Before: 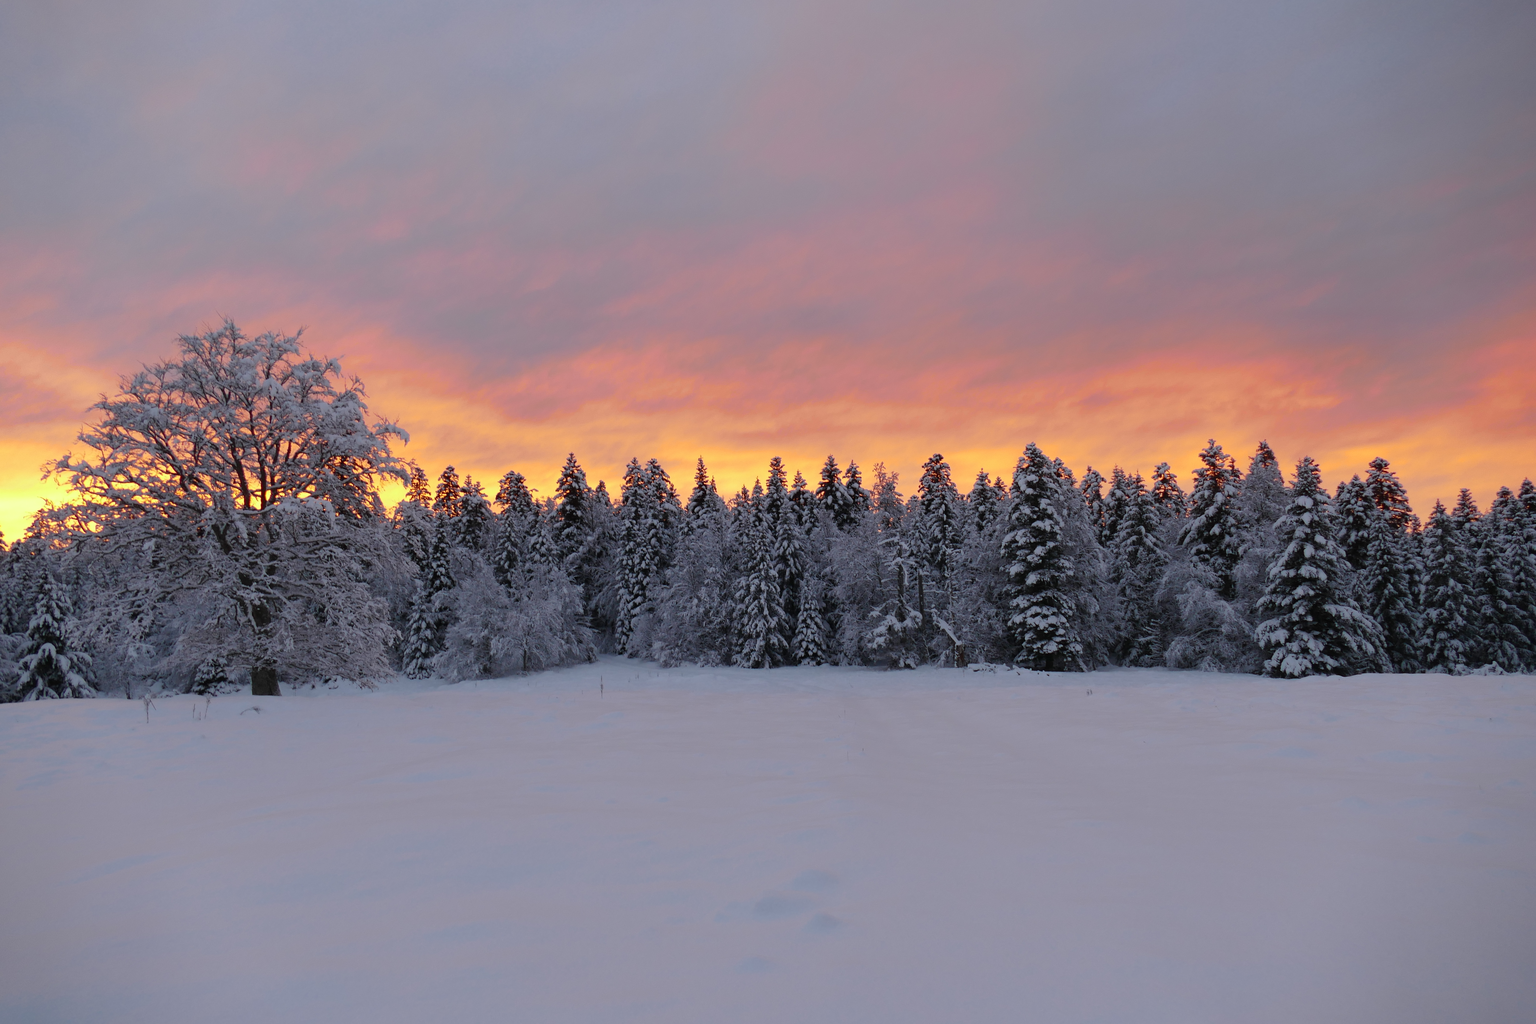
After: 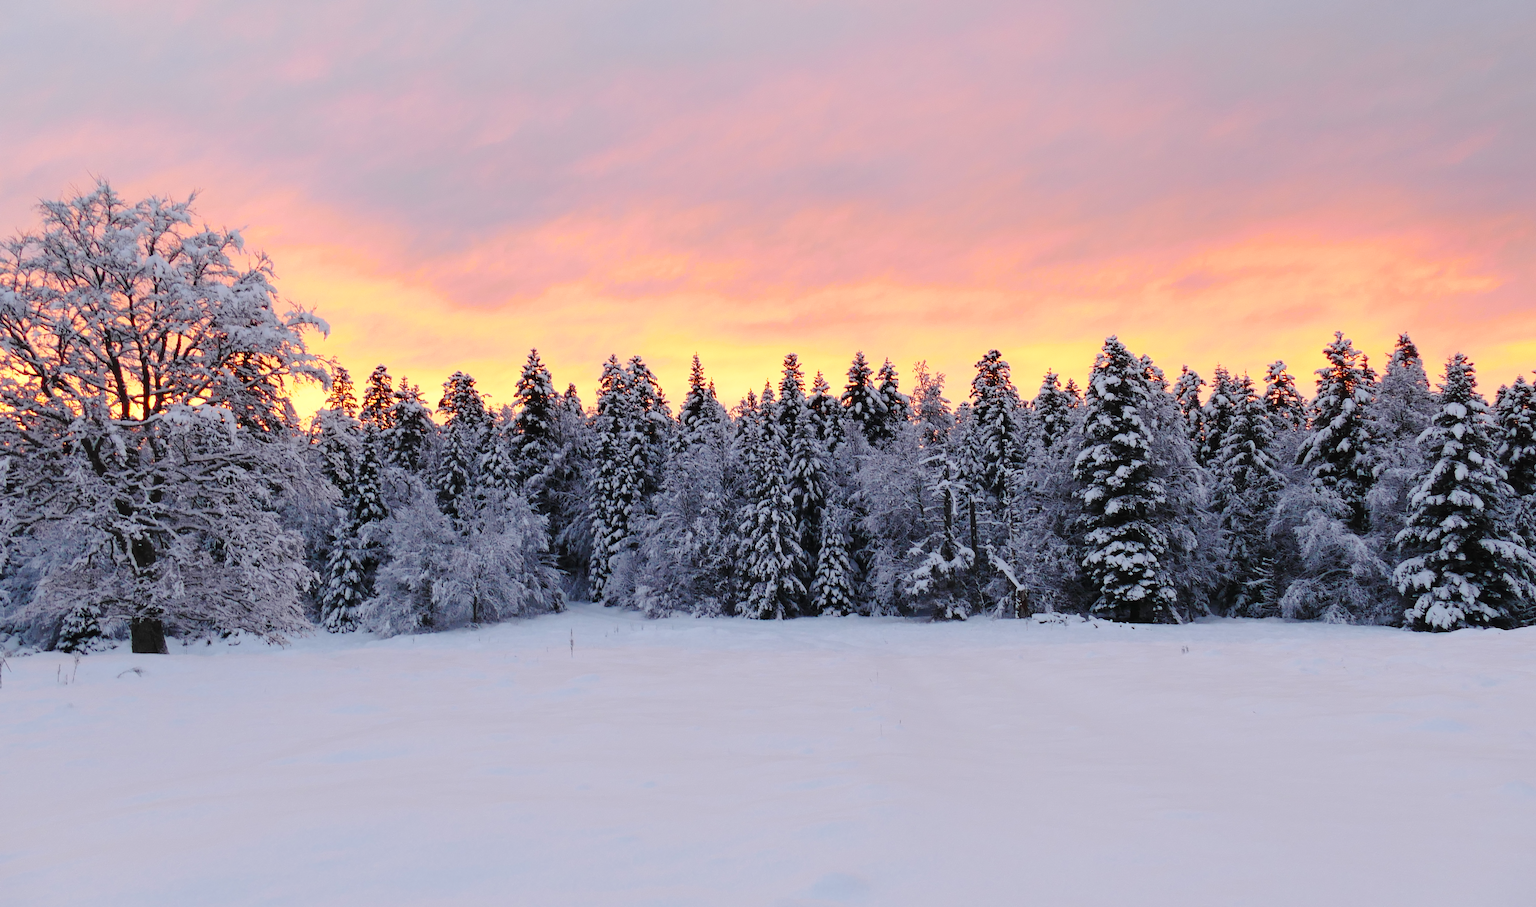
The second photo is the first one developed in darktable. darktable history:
base curve: curves: ch0 [(0, 0) (0.028, 0.03) (0.121, 0.232) (0.46, 0.748) (0.859, 0.968) (1, 1)], preserve colors none
crop: left 9.602%, top 17.189%, right 10.876%, bottom 12.334%
